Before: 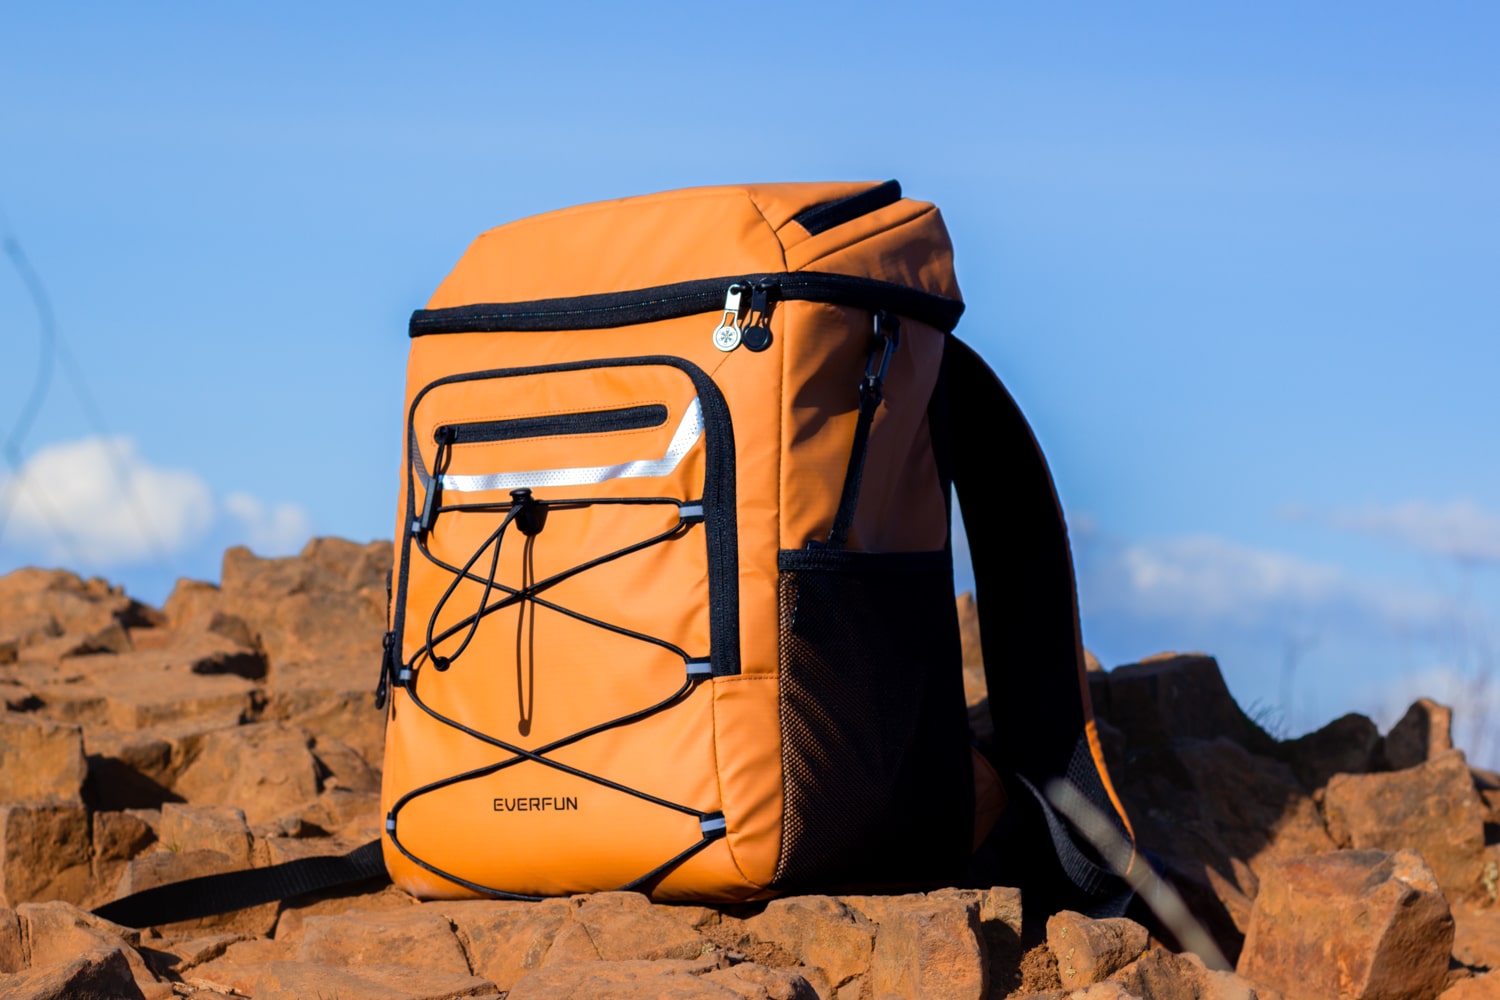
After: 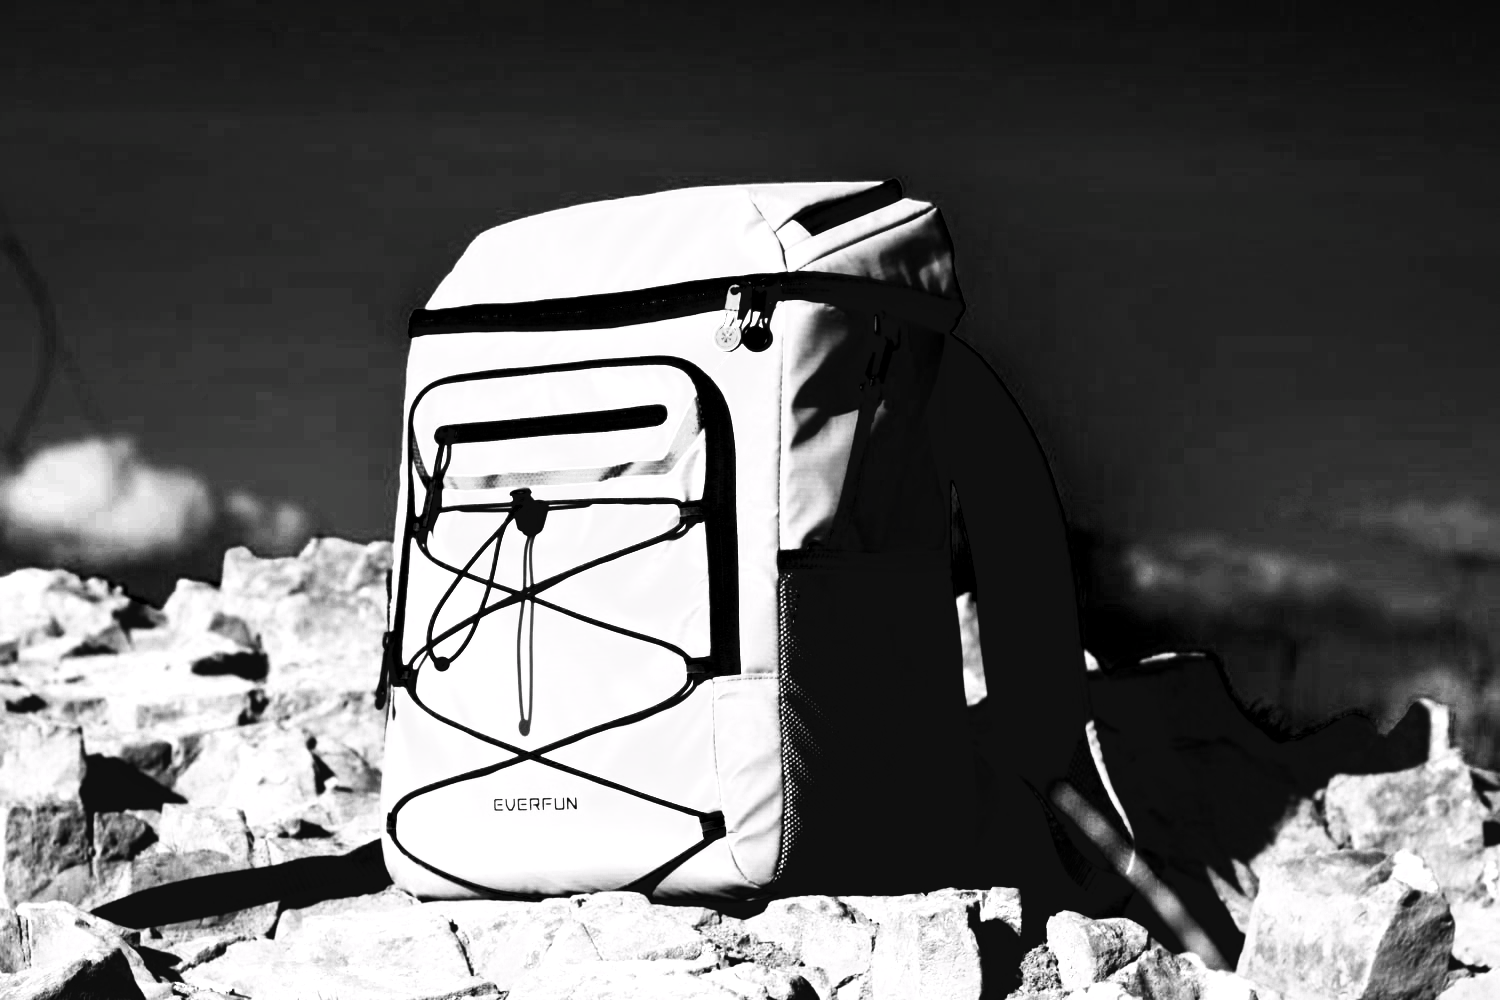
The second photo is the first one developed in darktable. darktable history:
tone curve: curves: ch0 [(0, 0) (0.003, 0.003) (0.011, 0.011) (0.025, 0.025) (0.044, 0.044) (0.069, 0.068) (0.1, 0.098) (0.136, 0.134) (0.177, 0.175) (0.224, 0.221) (0.277, 0.273) (0.335, 0.331) (0.399, 0.393) (0.468, 0.462) (0.543, 0.558) (0.623, 0.636) (0.709, 0.719) (0.801, 0.807) (0.898, 0.901) (1, 1)], preserve colors none
color look up table: target L [95.69, 94.2, 93.05, 96.88, 97.08, 88.92, 96.64, 97.43, 95.84, 94.92, 94.55, 30.59, 200, 95.59, 27.53, 97.58, 94.2, 98.12, 93.15, 97.78, 90.34, 1.097, 43.19, 96.29, 24.42, 29.29, 27.53, 14.68, 4.315, 1.645, 1.919, 0.823, 1.919, 1.645, 2.742, 3.023, 1.371, 2.742, 3.967, 2.468, 3.636, 1.645, 86.7, 76.61, 70.36, 28.41, 0.823, 3.967, 3.321], target a [0.954, 0.479, 0, 0, 0.951, 0.485, 0.476, 0.95, 0, 0.61, 0.478, 0, 0, 0.477, 0, 0, 0.479, 0.949, 0.48, 0.949, 0.483, 0, 0, 0.477, 0 ×25], target b [-0.719, -0.361, 0, 0, -0.717, -0.366, -0.359, -0.716, 0, -0.844, -0.361, 0, 0, -0.36, 0, 0, -0.361, -0.715, -0.362, -0.716, -0.364, 0, 0, -0.359, 0 ×25], num patches 49
